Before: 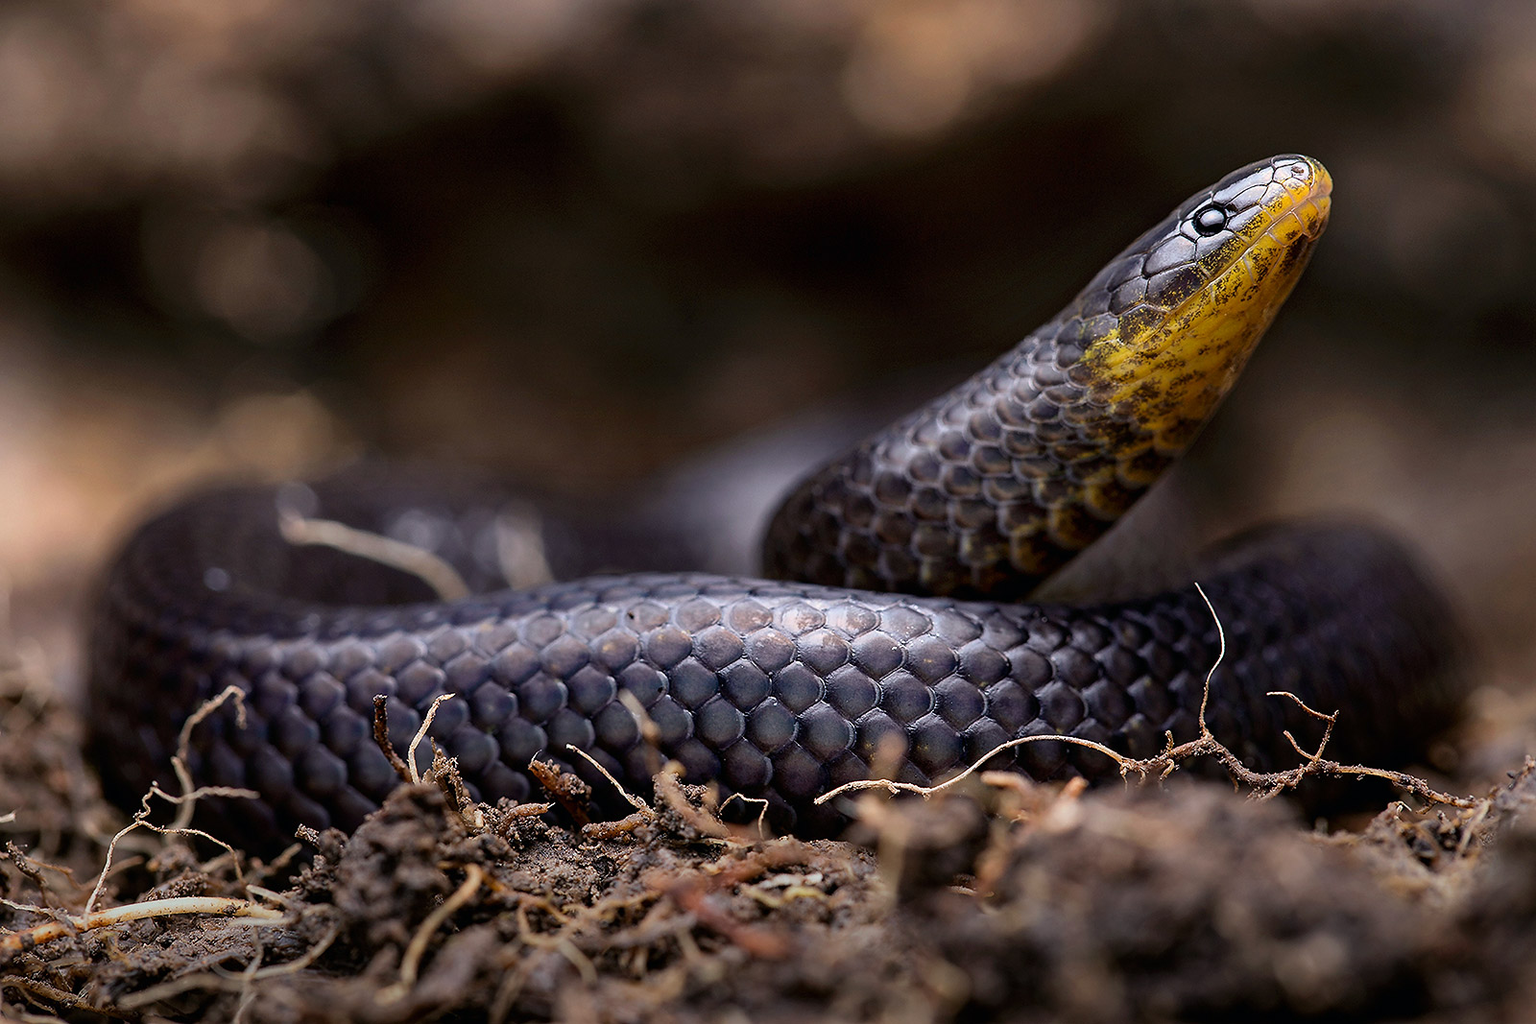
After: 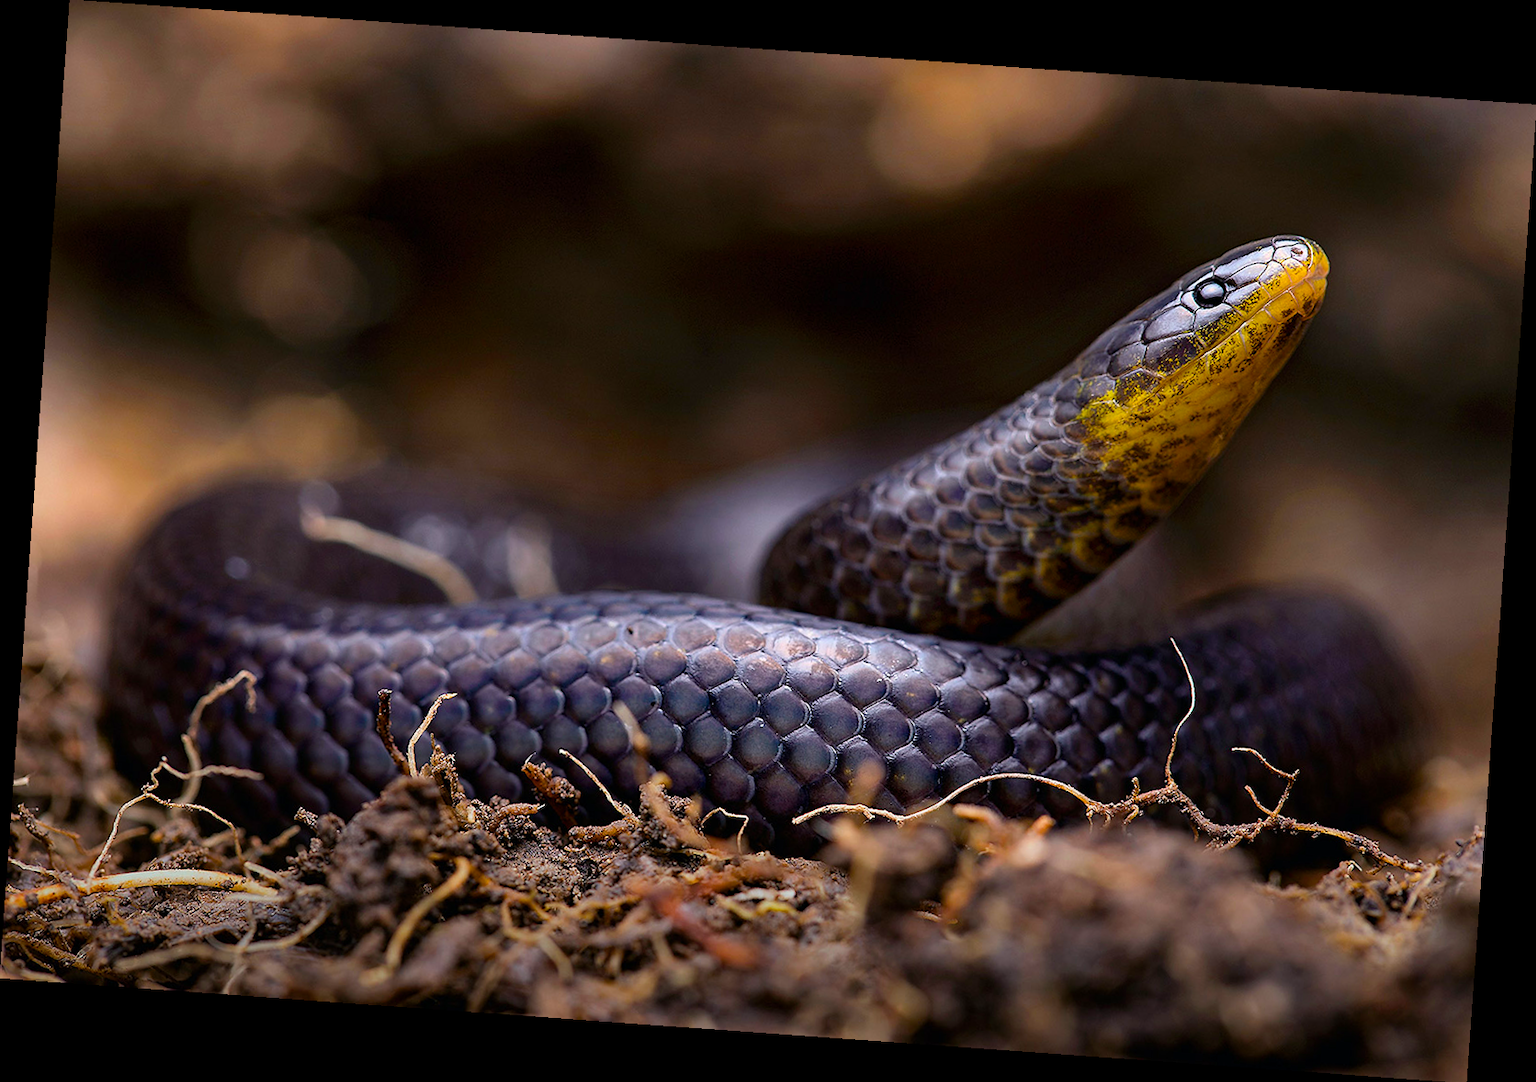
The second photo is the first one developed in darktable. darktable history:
color balance rgb: linear chroma grading › global chroma 15%, perceptual saturation grading › global saturation 30%
tone equalizer: on, module defaults
rotate and perspective: rotation 4.1°, automatic cropping off
